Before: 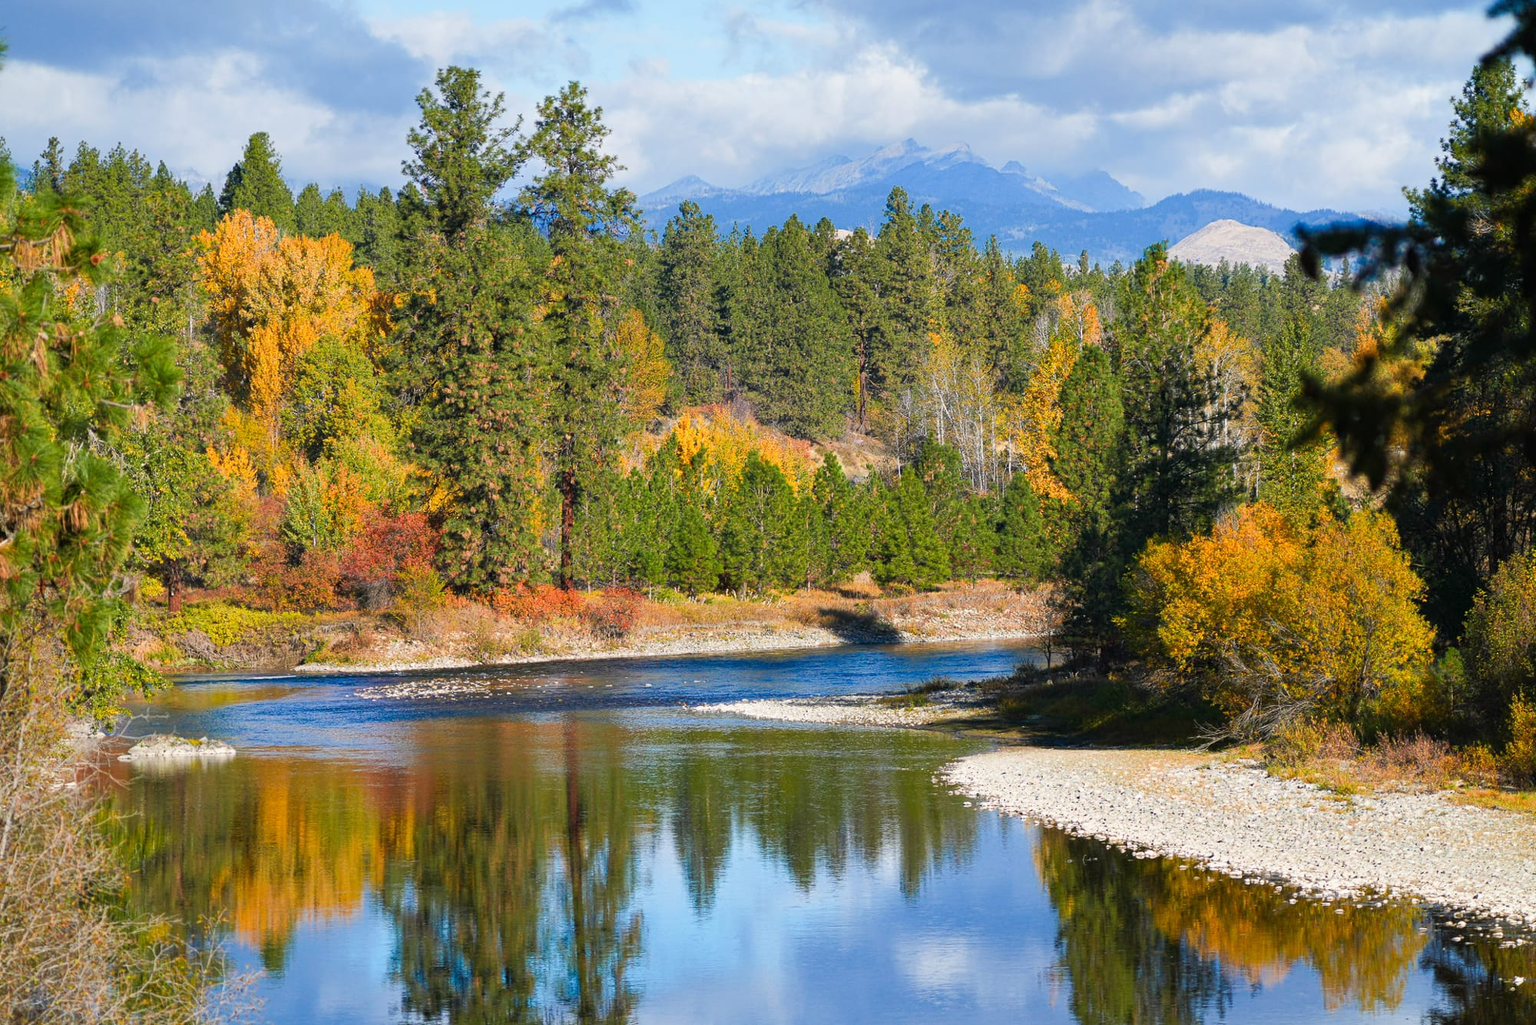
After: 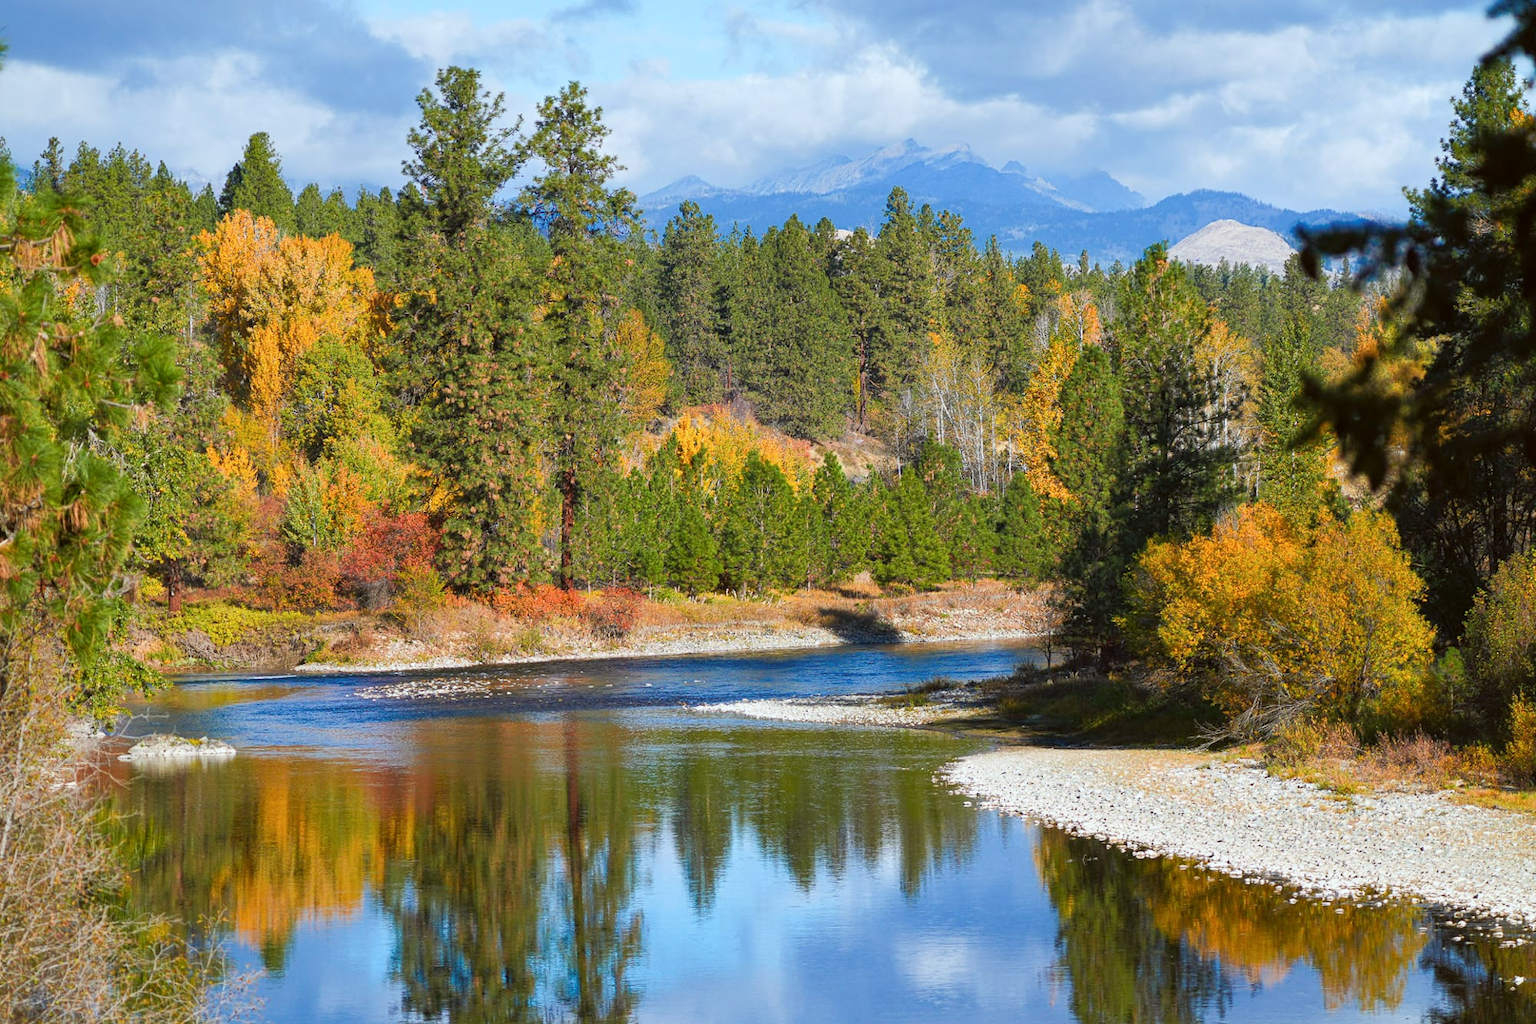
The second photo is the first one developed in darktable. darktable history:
shadows and highlights: shadows 43.06, highlights 6.94
color correction: highlights a* -3.28, highlights b* -6.24, shadows a* 3.1, shadows b* 5.19
